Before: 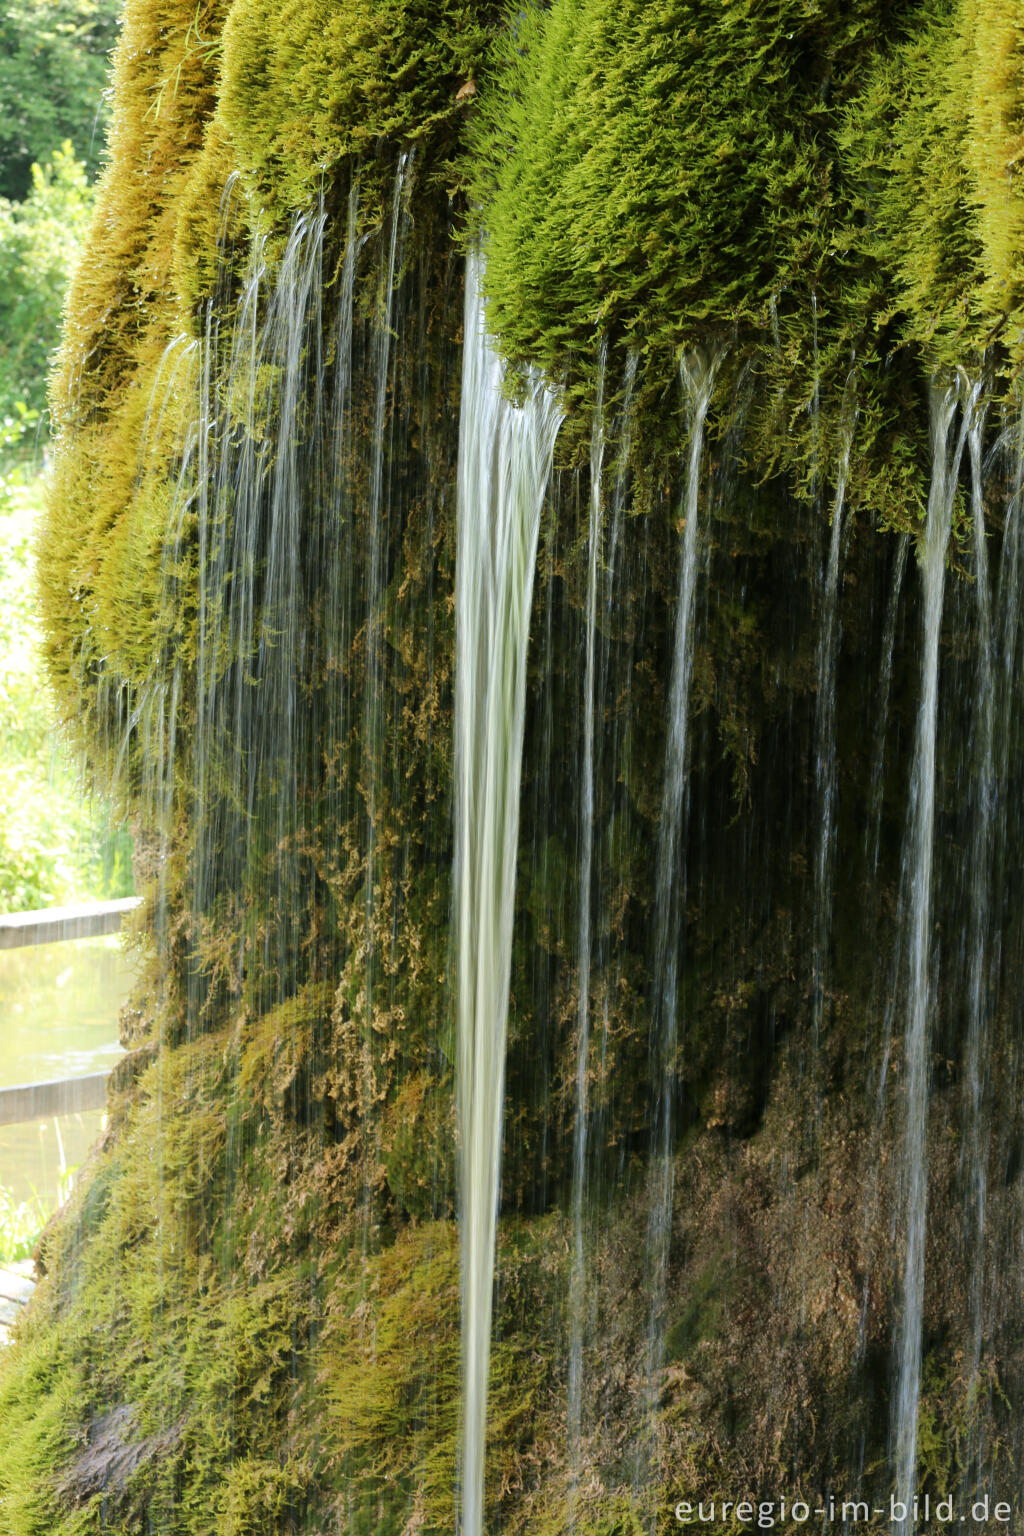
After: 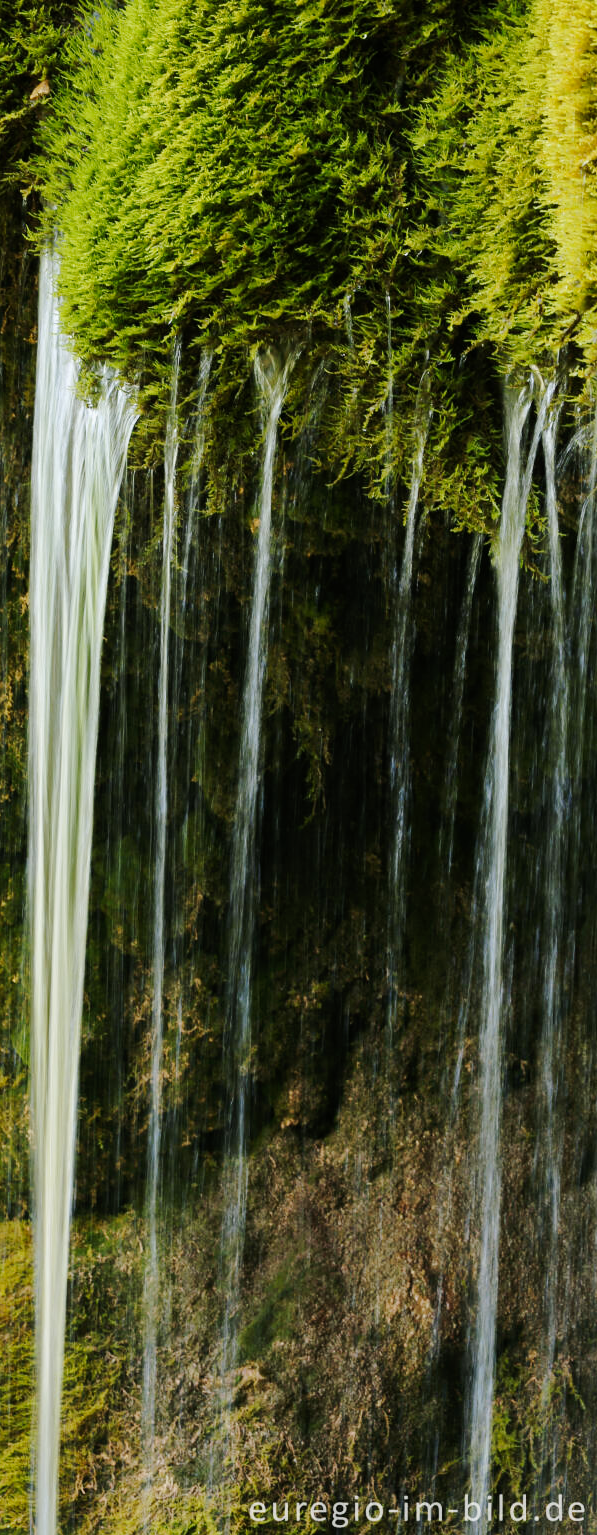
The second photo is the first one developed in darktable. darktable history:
crop: left 41.681%
tone curve: curves: ch0 [(0, 0) (0.071, 0.047) (0.266, 0.26) (0.483, 0.554) (0.753, 0.811) (1, 0.983)]; ch1 [(0, 0) (0.346, 0.307) (0.408, 0.387) (0.463, 0.465) (0.482, 0.493) (0.502, 0.499) (0.517, 0.502) (0.55, 0.548) (0.597, 0.61) (0.651, 0.698) (1, 1)]; ch2 [(0, 0) (0.346, 0.34) (0.434, 0.46) (0.485, 0.494) (0.5, 0.498) (0.517, 0.506) (0.526, 0.545) (0.583, 0.61) (0.625, 0.659) (1, 1)], preserve colors none
